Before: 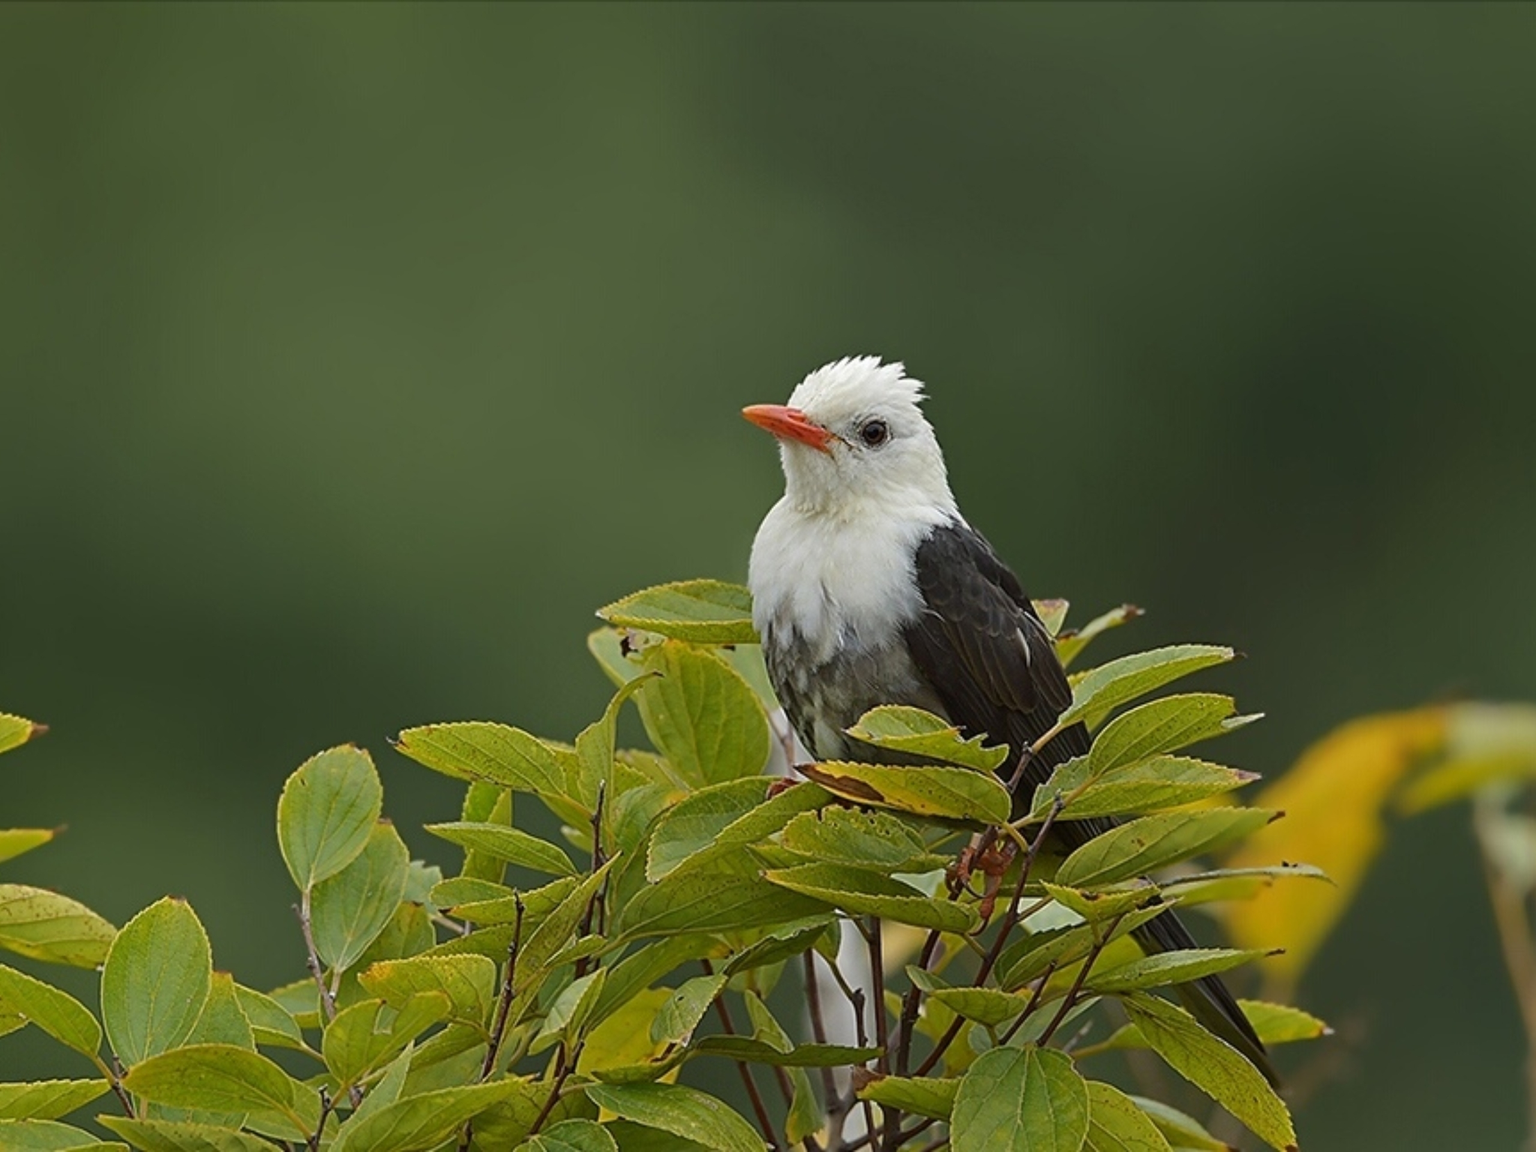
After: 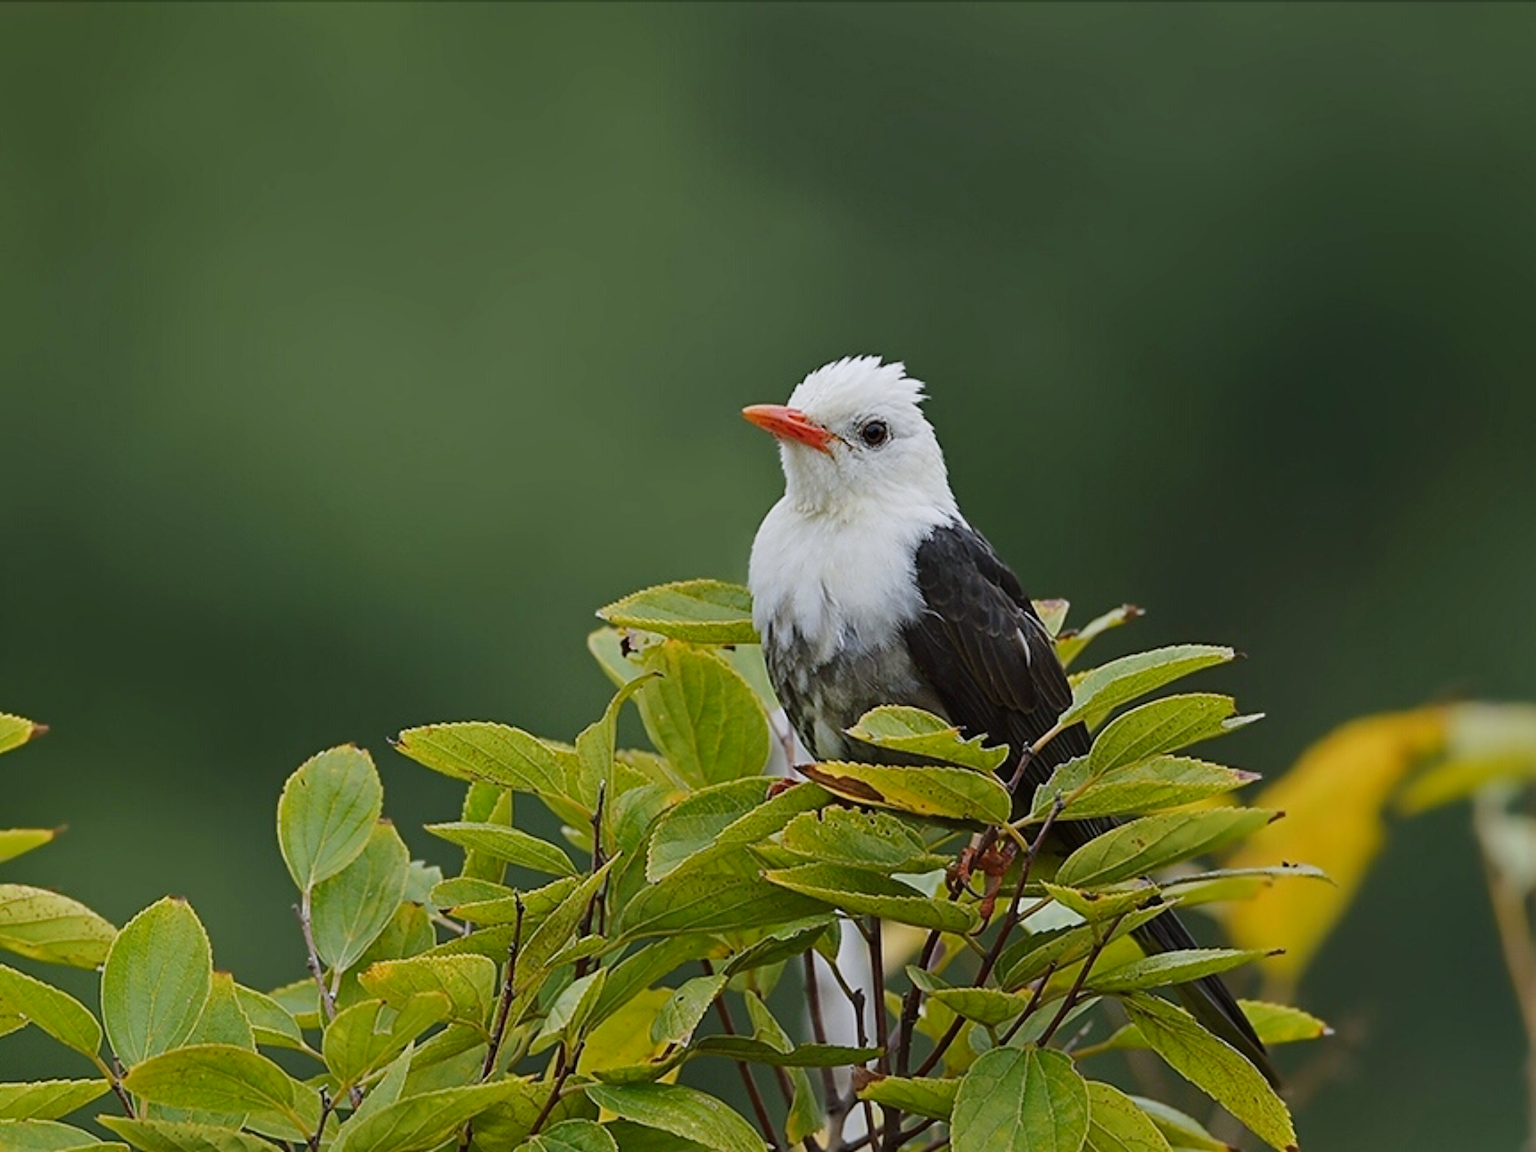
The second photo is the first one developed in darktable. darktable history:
tone curve: curves: ch0 [(0, 0) (0.091, 0.066) (0.184, 0.16) (0.491, 0.519) (0.748, 0.765) (1, 0.919)]; ch1 [(0, 0) (0.179, 0.173) (0.322, 0.32) (0.424, 0.424) (0.502, 0.504) (0.56, 0.575) (0.631, 0.675) (0.777, 0.806) (1, 1)]; ch2 [(0, 0) (0.434, 0.447) (0.497, 0.498) (0.539, 0.566) (0.676, 0.691) (1, 1)], preserve colors none
color calibration: illuminant as shot in camera, x 0.358, y 0.373, temperature 4628.91 K
